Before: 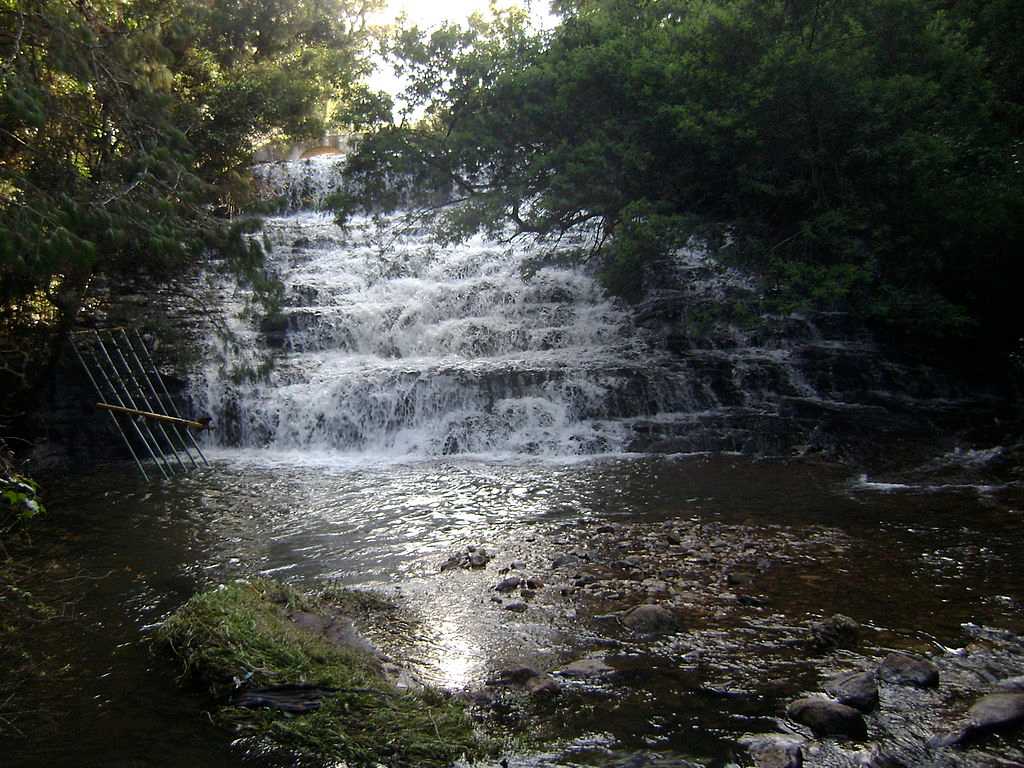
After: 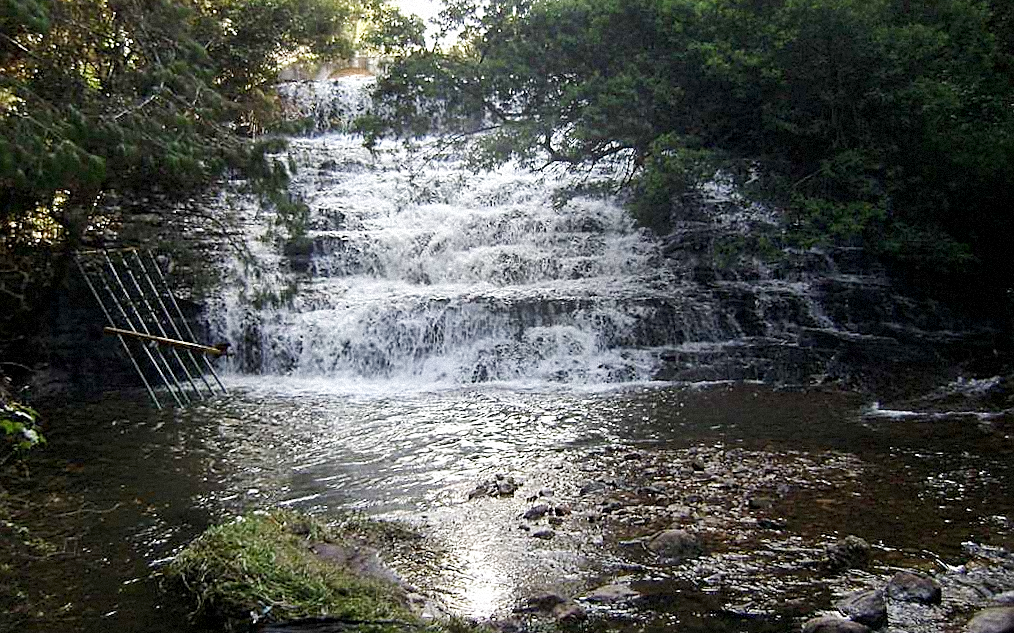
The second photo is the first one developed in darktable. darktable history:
local contrast: highlights 100%, shadows 100%, detail 120%, midtone range 0.2
rotate and perspective: rotation 0.679°, lens shift (horizontal) 0.136, crop left 0.009, crop right 0.991, crop top 0.078, crop bottom 0.95
crop and rotate: top 5.609%, bottom 5.609%
sharpen: on, module defaults
white balance: red 1, blue 1
grain: mid-tones bias 0%
base curve: curves: ch0 [(0, 0) (0.204, 0.334) (0.55, 0.733) (1, 1)], preserve colors none
